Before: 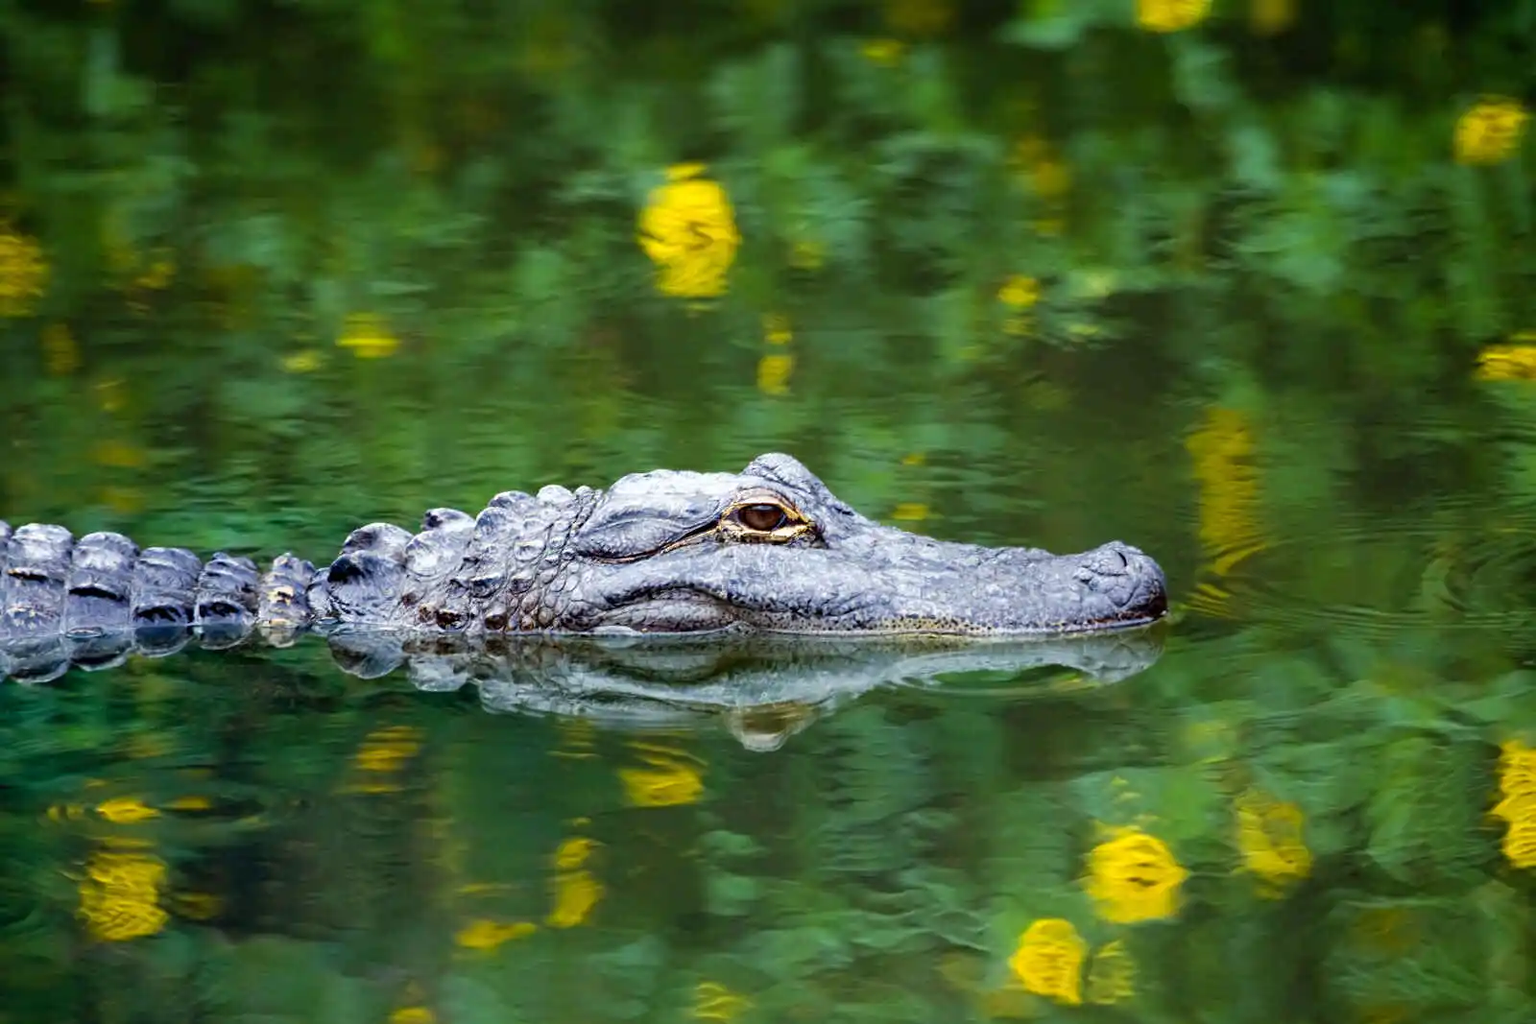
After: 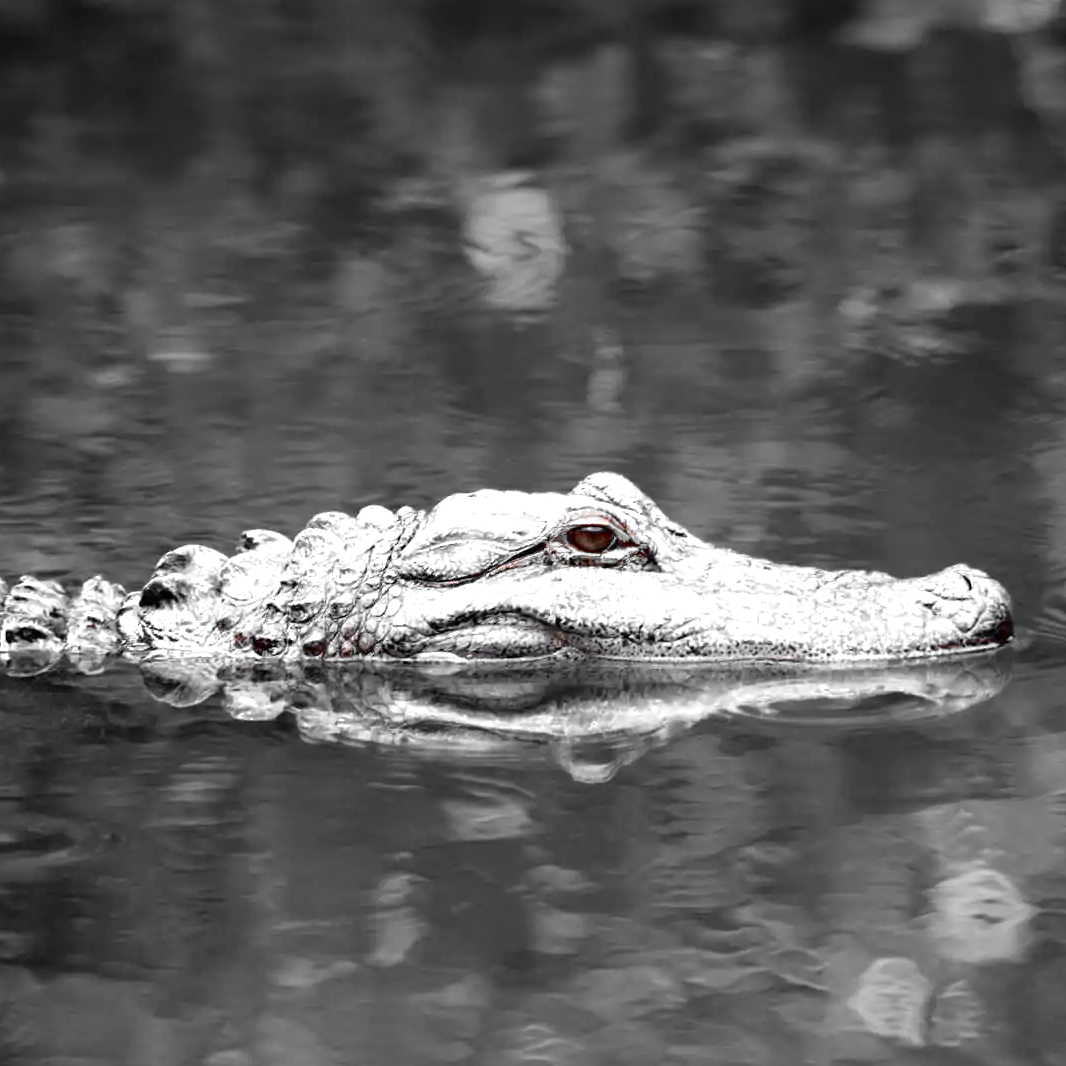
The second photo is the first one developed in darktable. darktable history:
exposure: exposure 0.6 EV, compensate highlight preservation false
color zones: curves: ch0 [(0, 0.352) (0.143, 0.407) (0.286, 0.386) (0.429, 0.431) (0.571, 0.829) (0.714, 0.853) (0.857, 0.833) (1, 0.352)]; ch1 [(0, 0.604) (0.072, 0.726) (0.096, 0.608) (0.205, 0.007) (0.571, -0.006) (0.839, -0.013) (0.857, -0.012) (1, 0.604)]
graduated density: on, module defaults
crop and rotate: left 12.648%, right 20.685%
